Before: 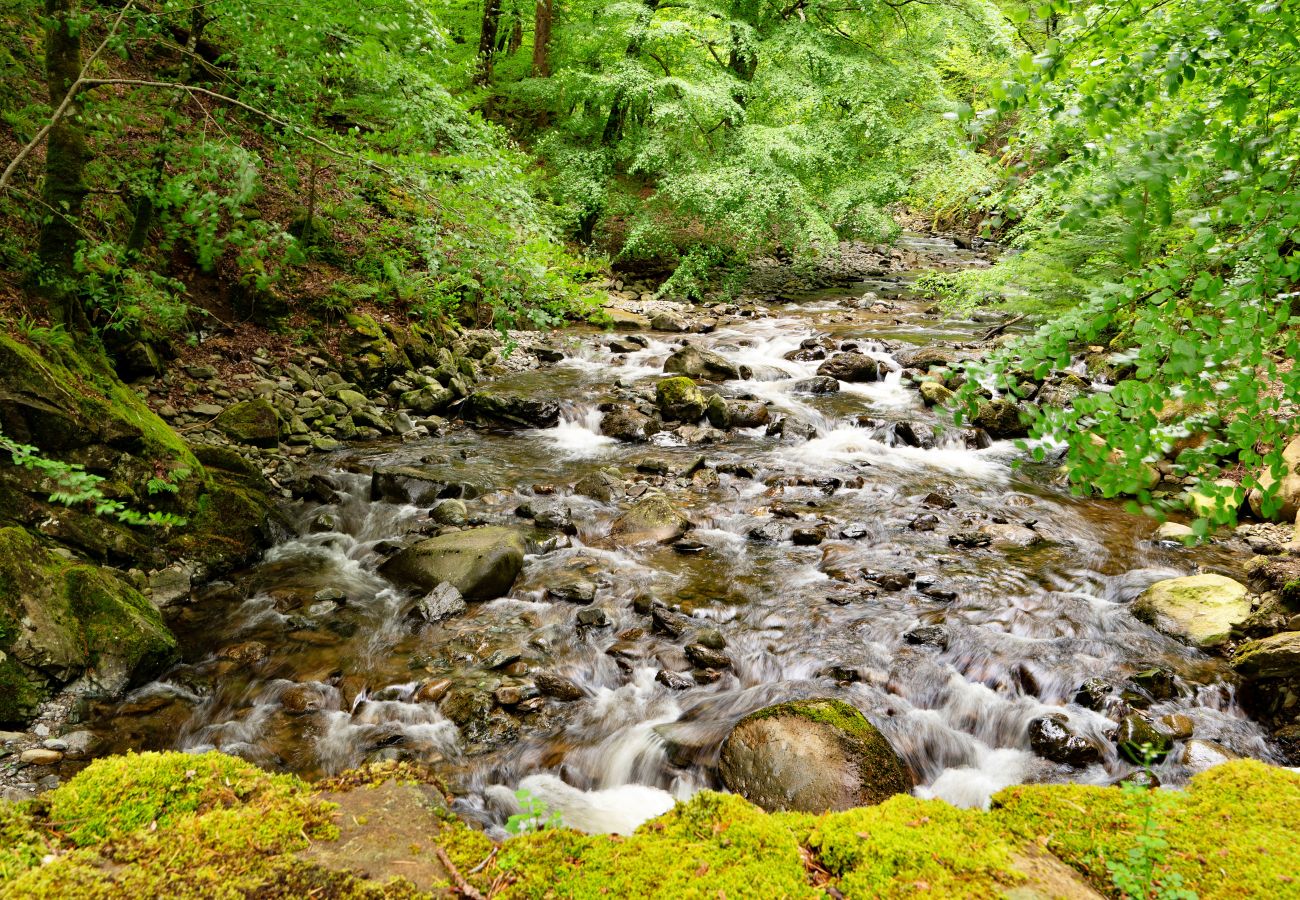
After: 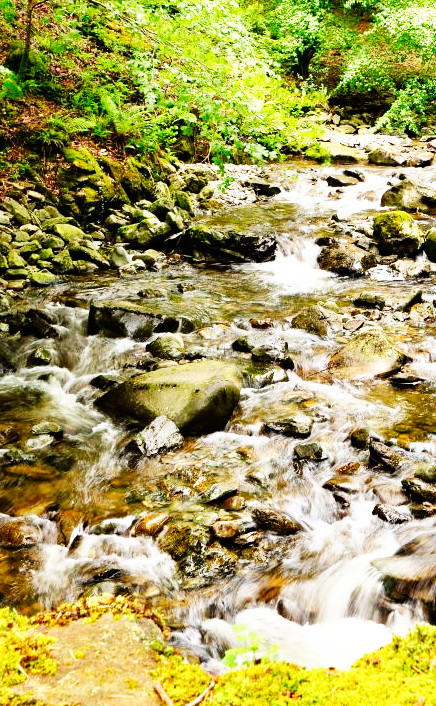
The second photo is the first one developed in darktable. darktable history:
crop and rotate: left 21.77%, top 18.528%, right 44.676%, bottom 2.997%
base curve: curves: ch0 [(0, 0) (0.007, 0.004) (0.027, 0.03) (0.046, 0.07) (0.207, 0.54) (0.442, 0.872) (0.673, 0.972) (1, 1)], preserve colors none
